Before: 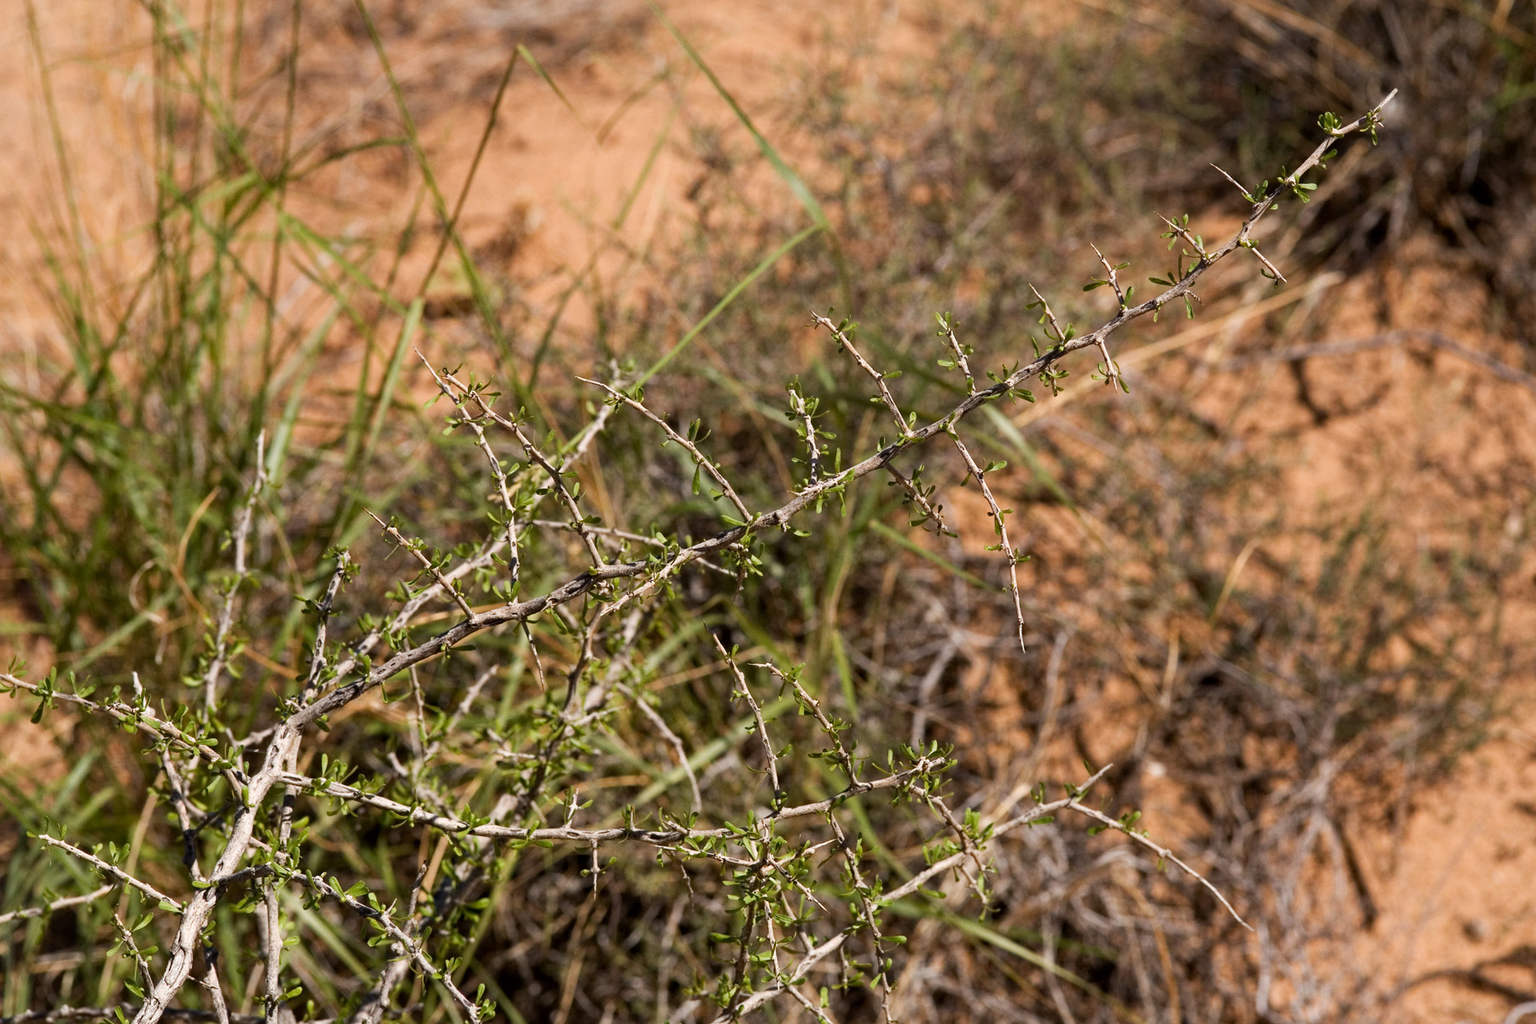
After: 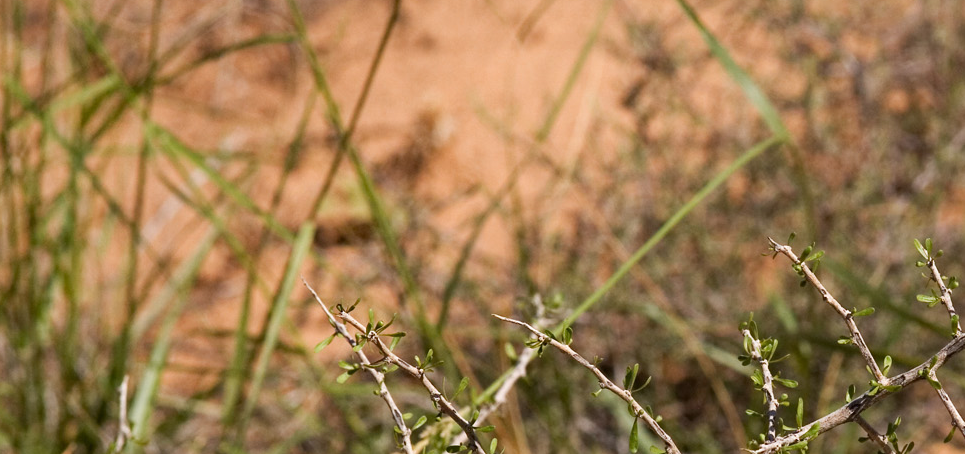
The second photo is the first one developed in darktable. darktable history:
crop: left 10.121%, top 10.631%, right 36.218%, bottom 51.526%
